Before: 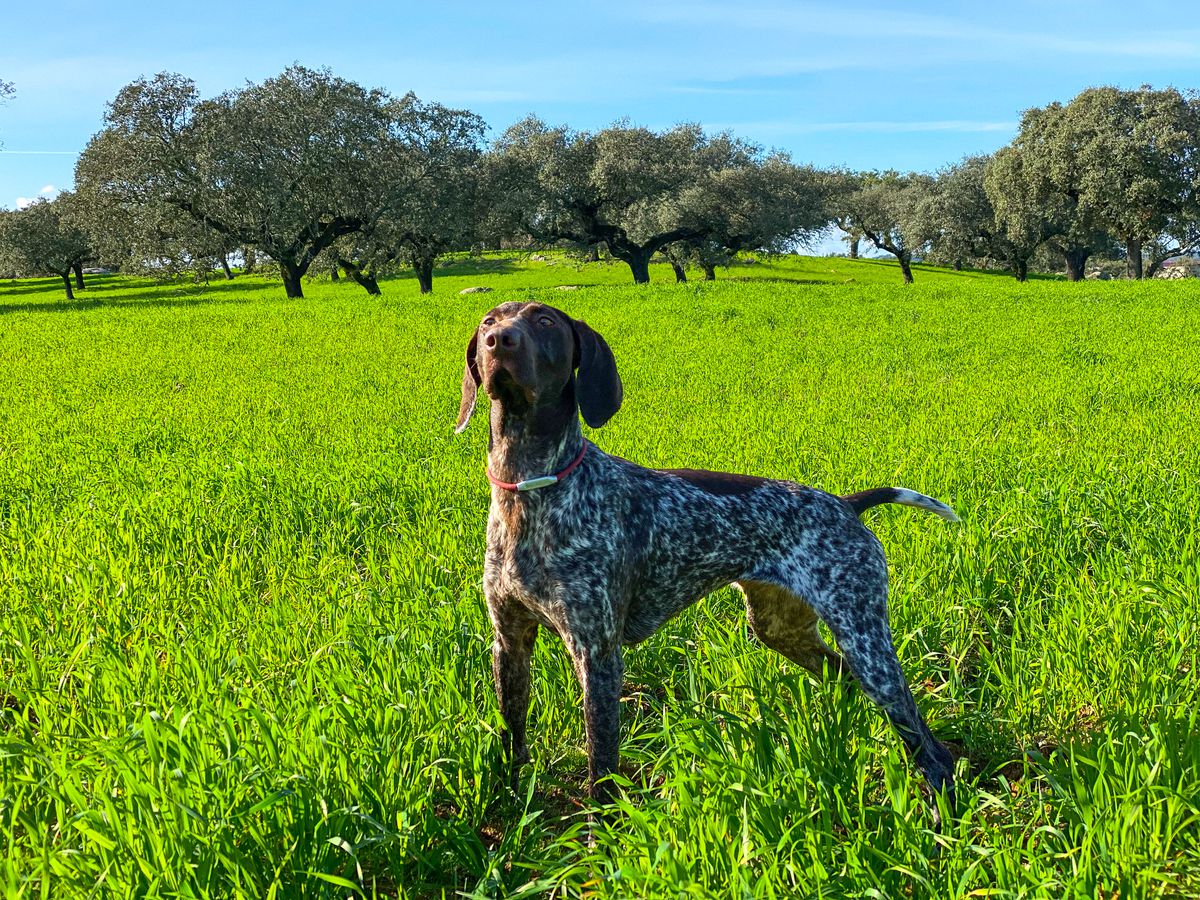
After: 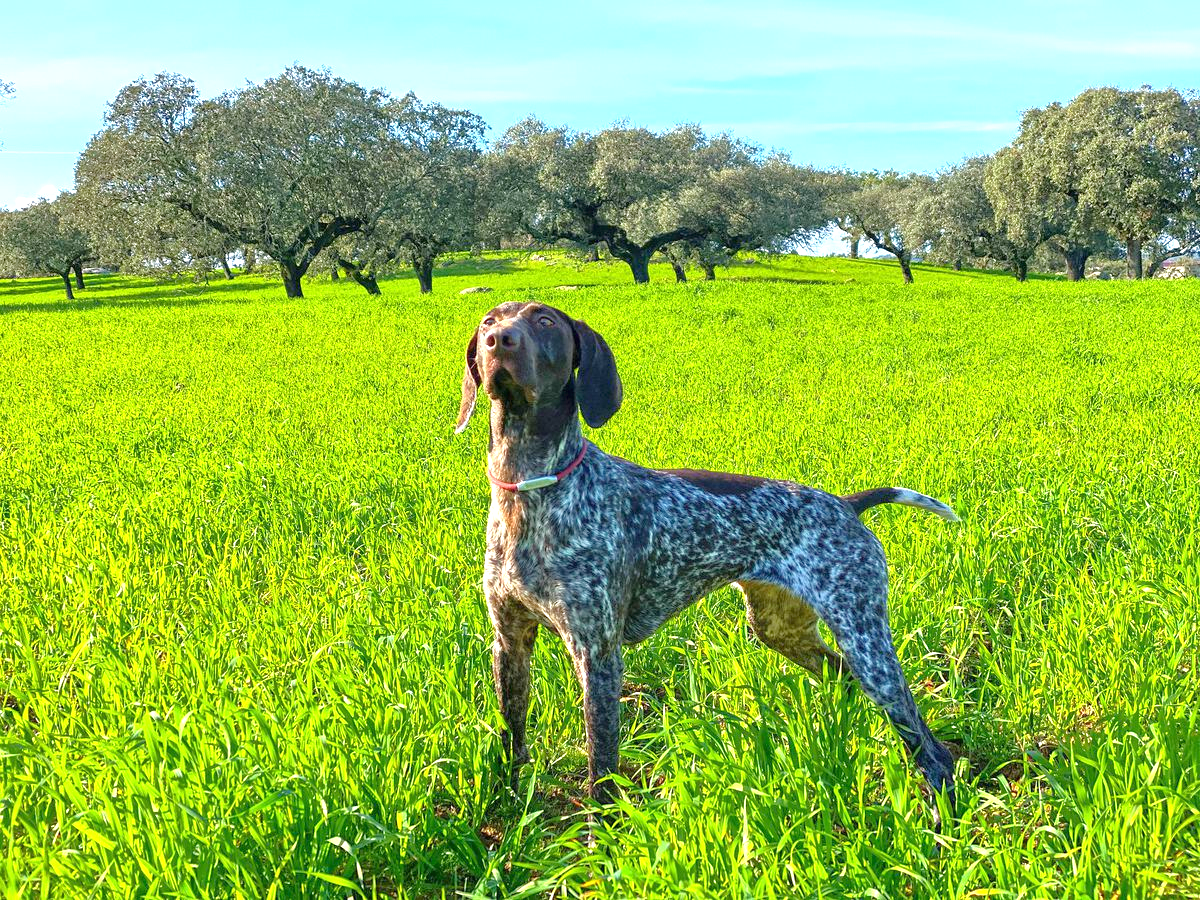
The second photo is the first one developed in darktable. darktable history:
exposure: black level correction 0, exposure 1.741 EV, compensate exposure bias true, compensate highlight preservation false
tone equalizer: -8 EV -0.002 EV, -7 EV 0.005 EV, -6 EV -0.008 EV, -5 EV 0.007 EV, -4 EV -0.042 EV, -3 EV -0.233 EV, -2 EV -0.662 EV, -1 EV -0.983 EV, +0 EV -0.969 EV, smoothing diameter 2%, edges refinement/feathering 20, mask exposure compensation -1.57 EV, filter diffusion 5
